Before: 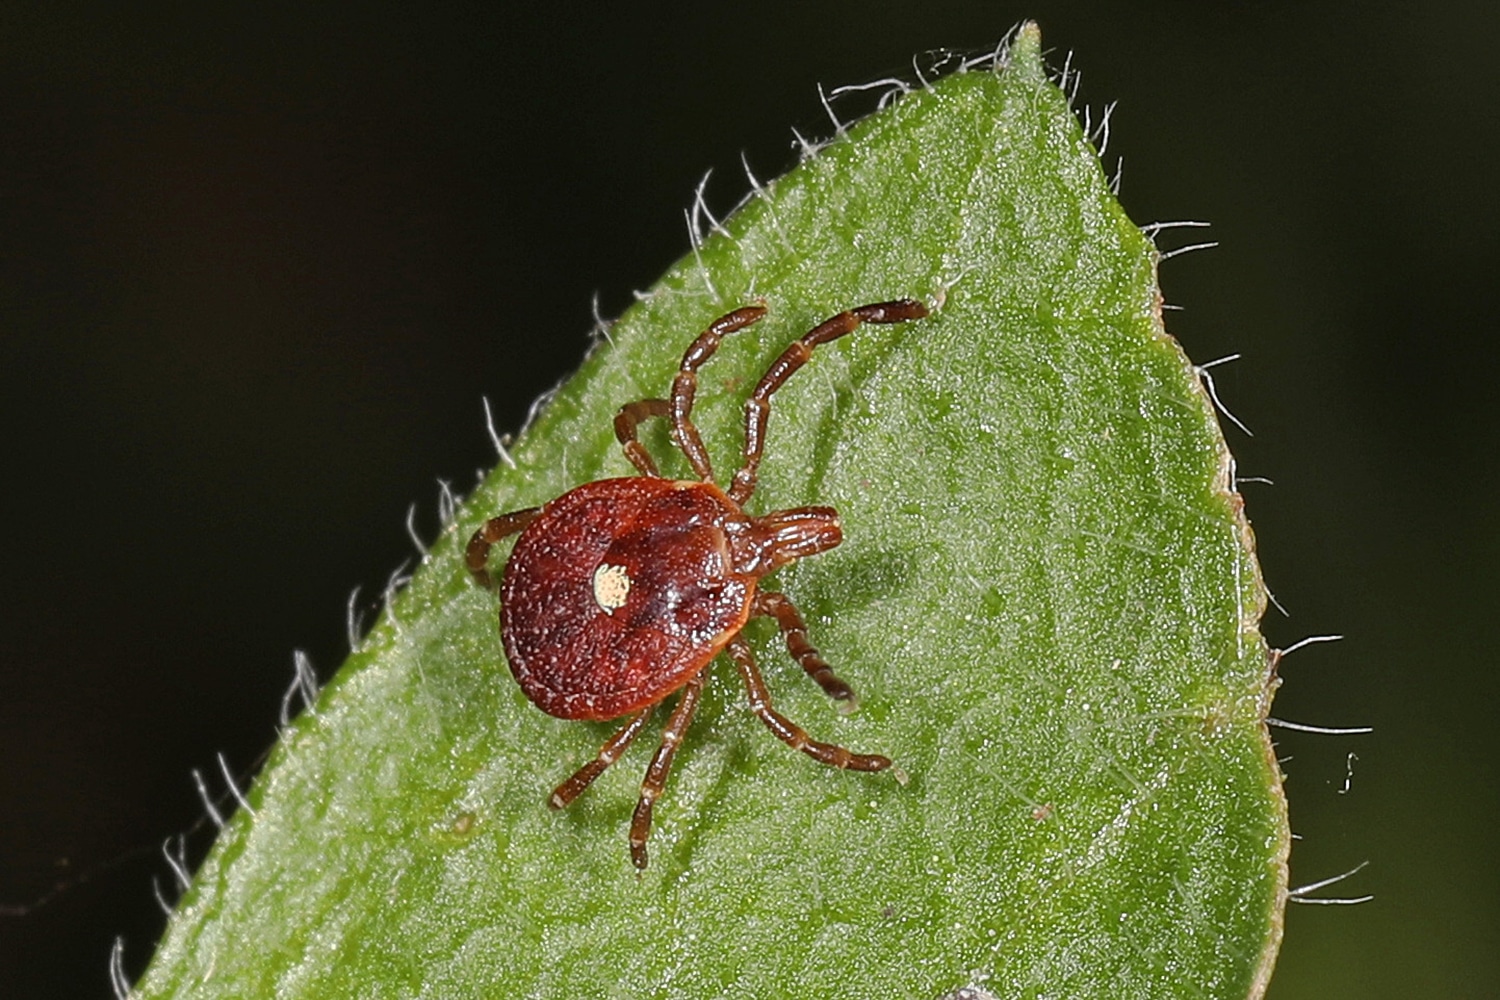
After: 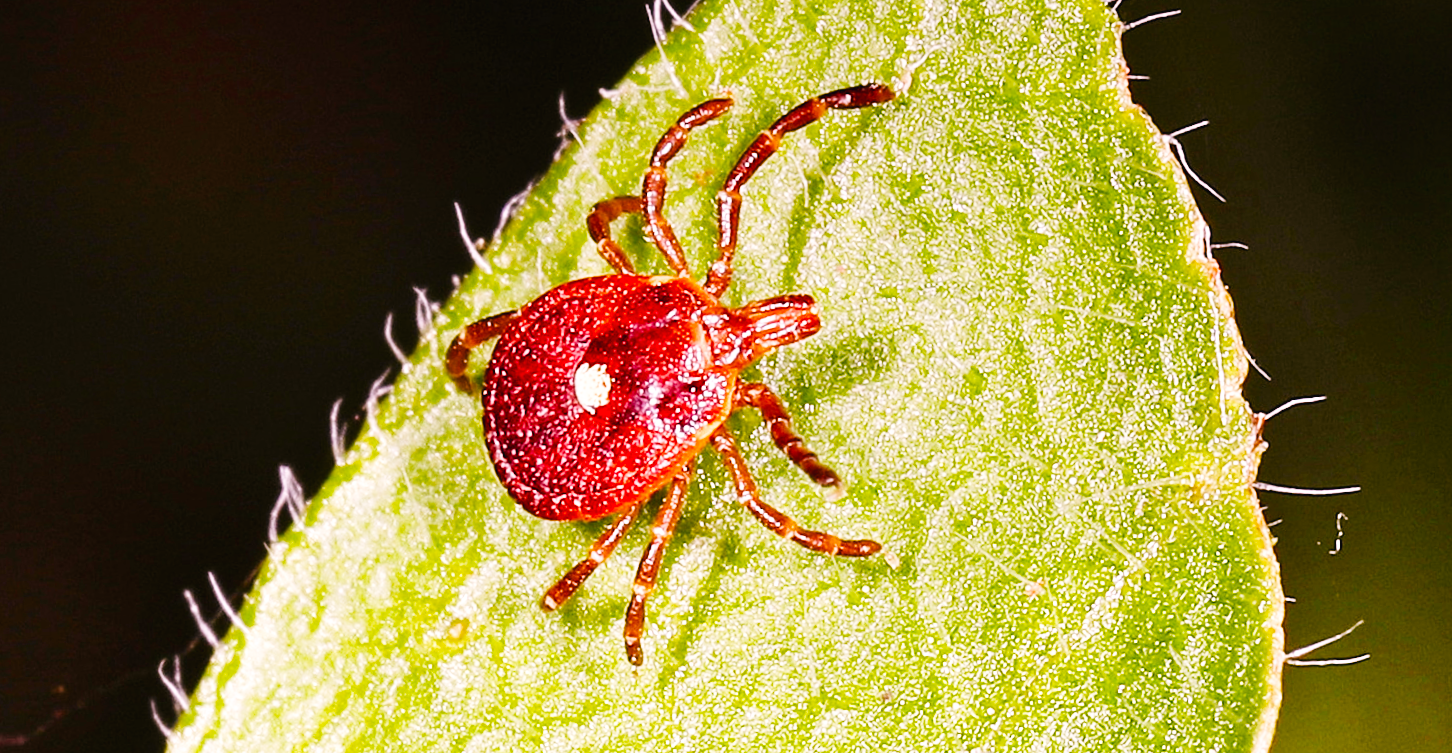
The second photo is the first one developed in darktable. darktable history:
white balance: red 1.188, blue 1.11
graduated density: on, module defaults
crop and rotate: top 18.507%
exposure: exposure 0.217 EV, compensate highlight preservation false
color balance: on, module defaults
base curve: curves: ch0 [(0, 0.003) (0.001, 0.002) (0.006, 0.004) (0.02, 0.022) (0.048, 0.086) (0.094, 0.234) (0.162, 0.431) (0.258, 0.629) (0.385, 0.8) (0.548, 0.918) (0.751, 0.988) (1, 1)], preserve colors none
rotate and perspective: rotation -3°, crop left 0.031, crop right 0.968, crop top 0.07, crop bottom 0.93
color balance rgb: perceptual saturation grading › global saturation 20%, perceptual saturation grading › highlights -25%, perceptual saturation grading › shadows 50%
